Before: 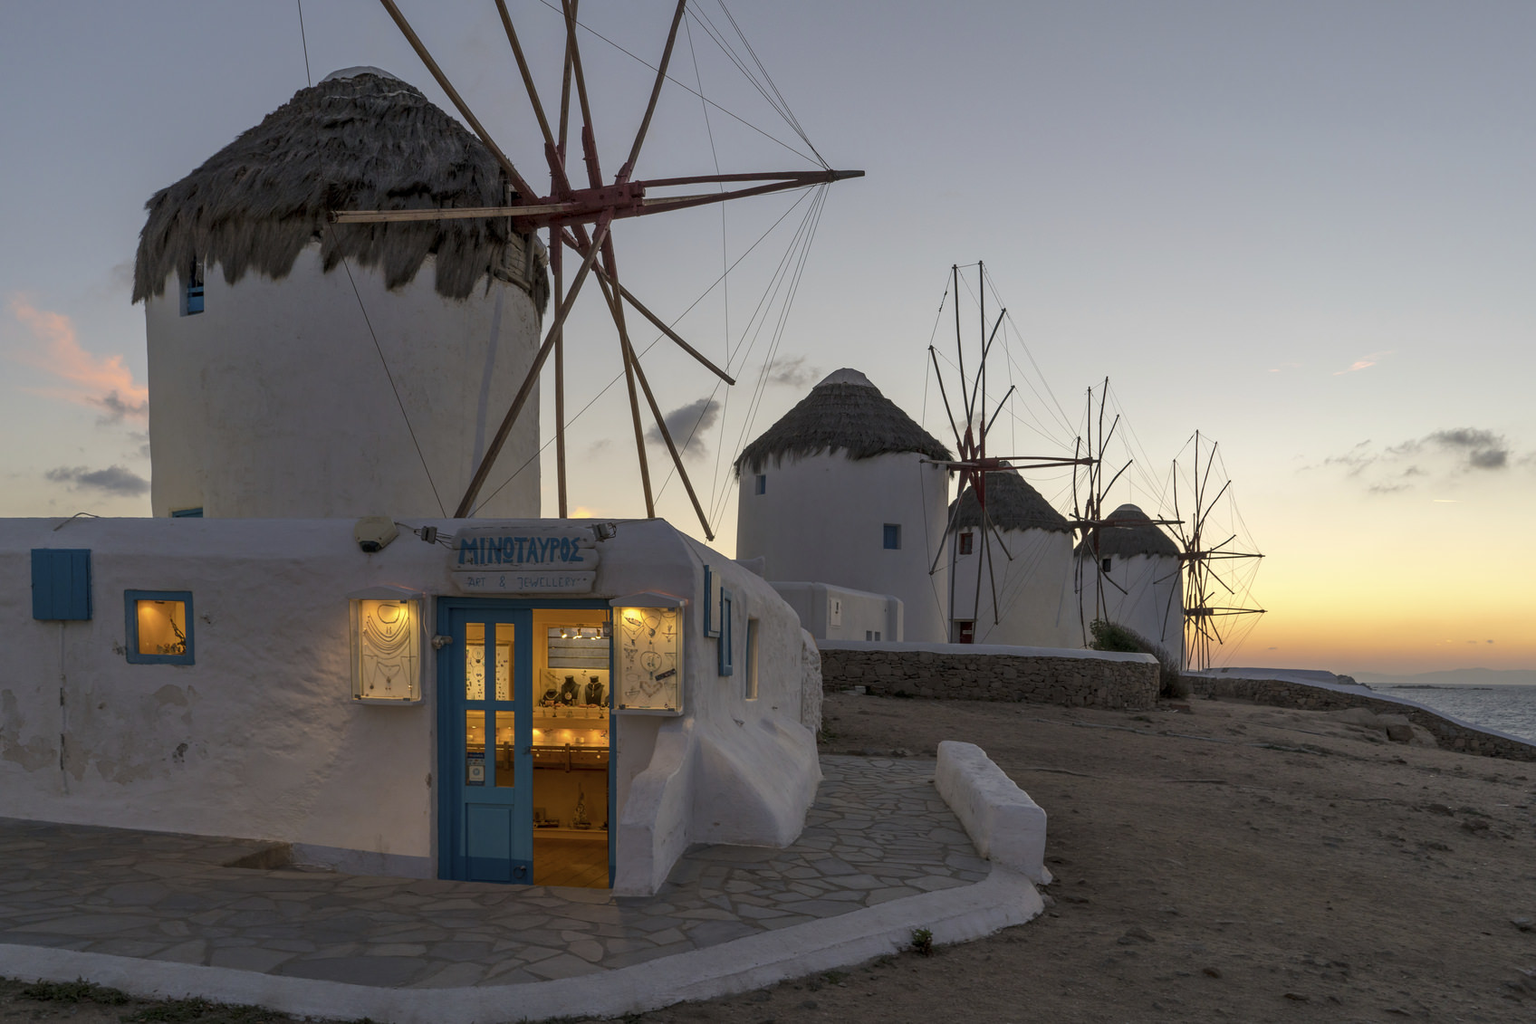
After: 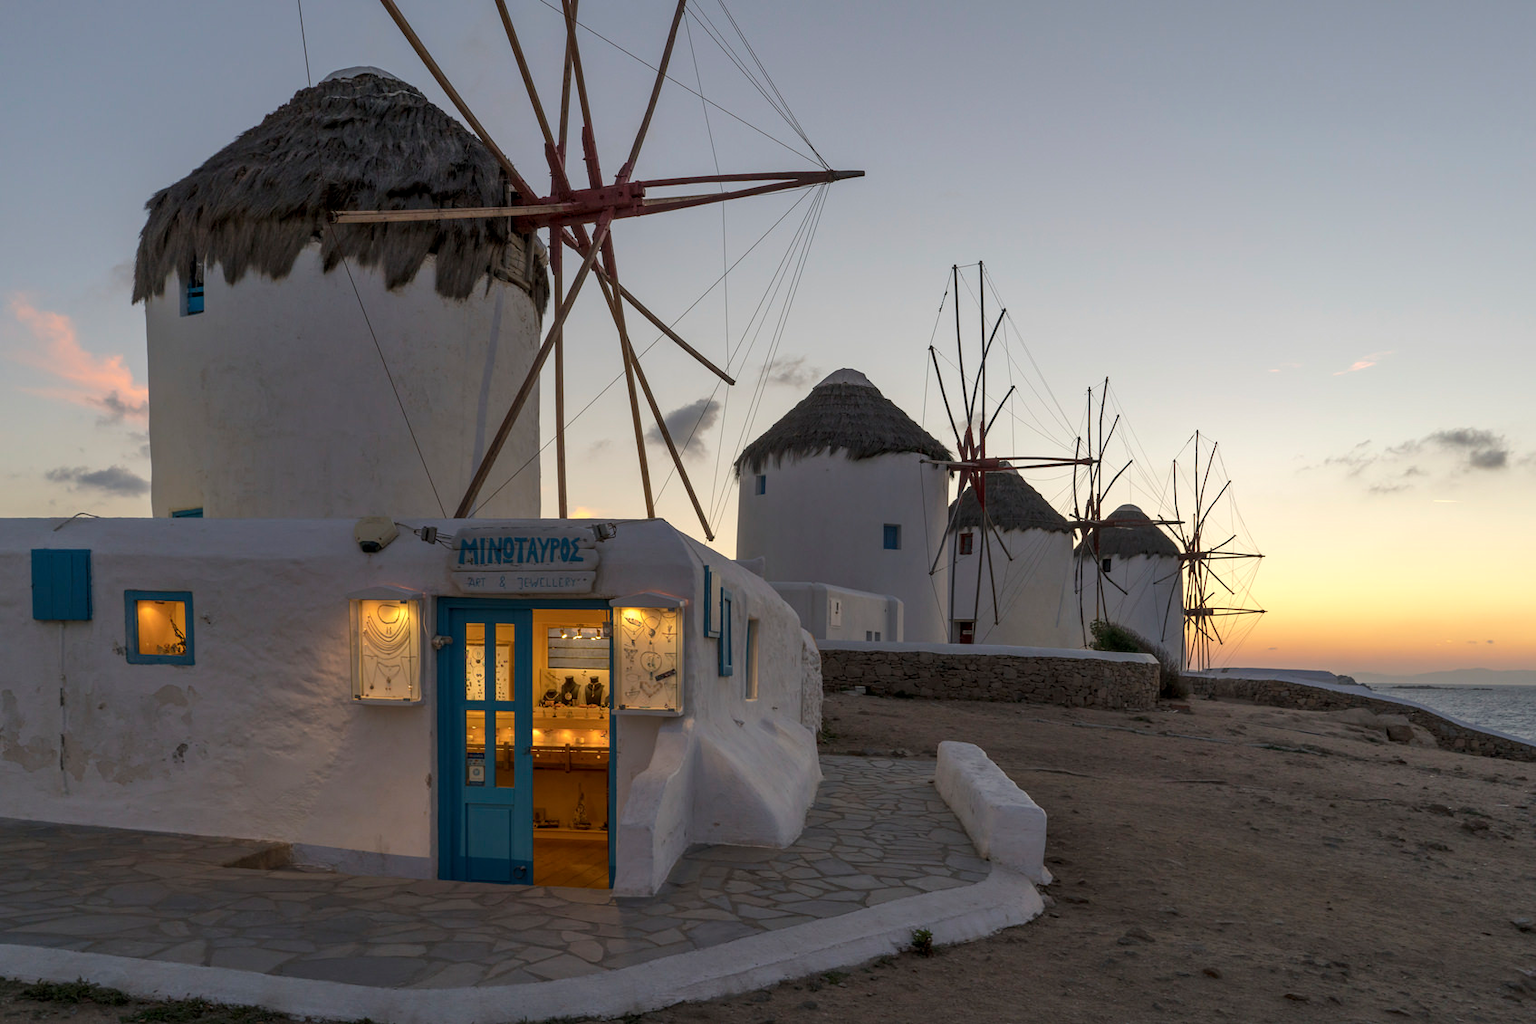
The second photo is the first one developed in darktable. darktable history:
color zones: curves: ch2 [(0, 0.5) (0.143, 0.5) (0.286, 0.489) (0.415, 0.421) (0.571, 0.5) (0.714, 0.5) (0.857, 0.5) (1, 0.5)]
exposure: exposure 0.081 EV, compensate highlight preservation false
